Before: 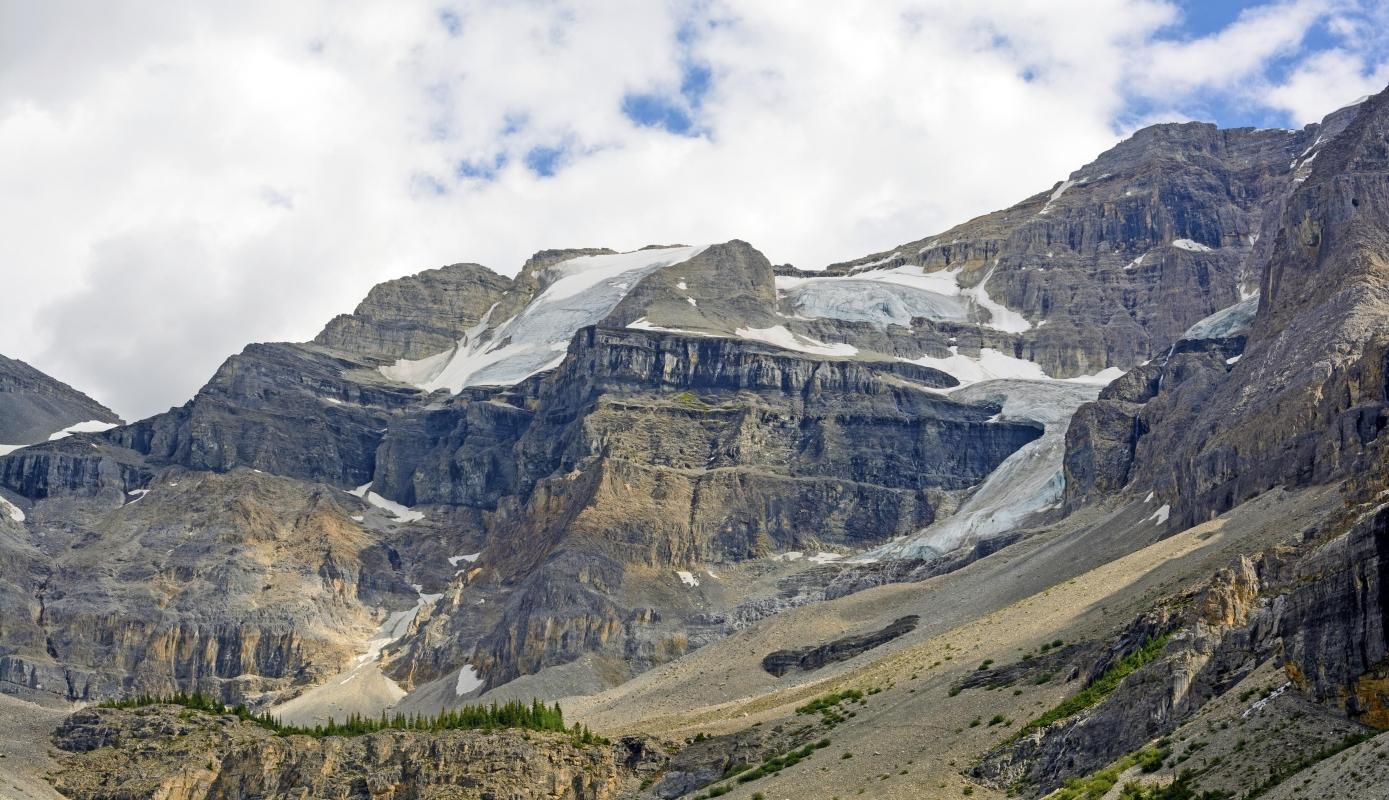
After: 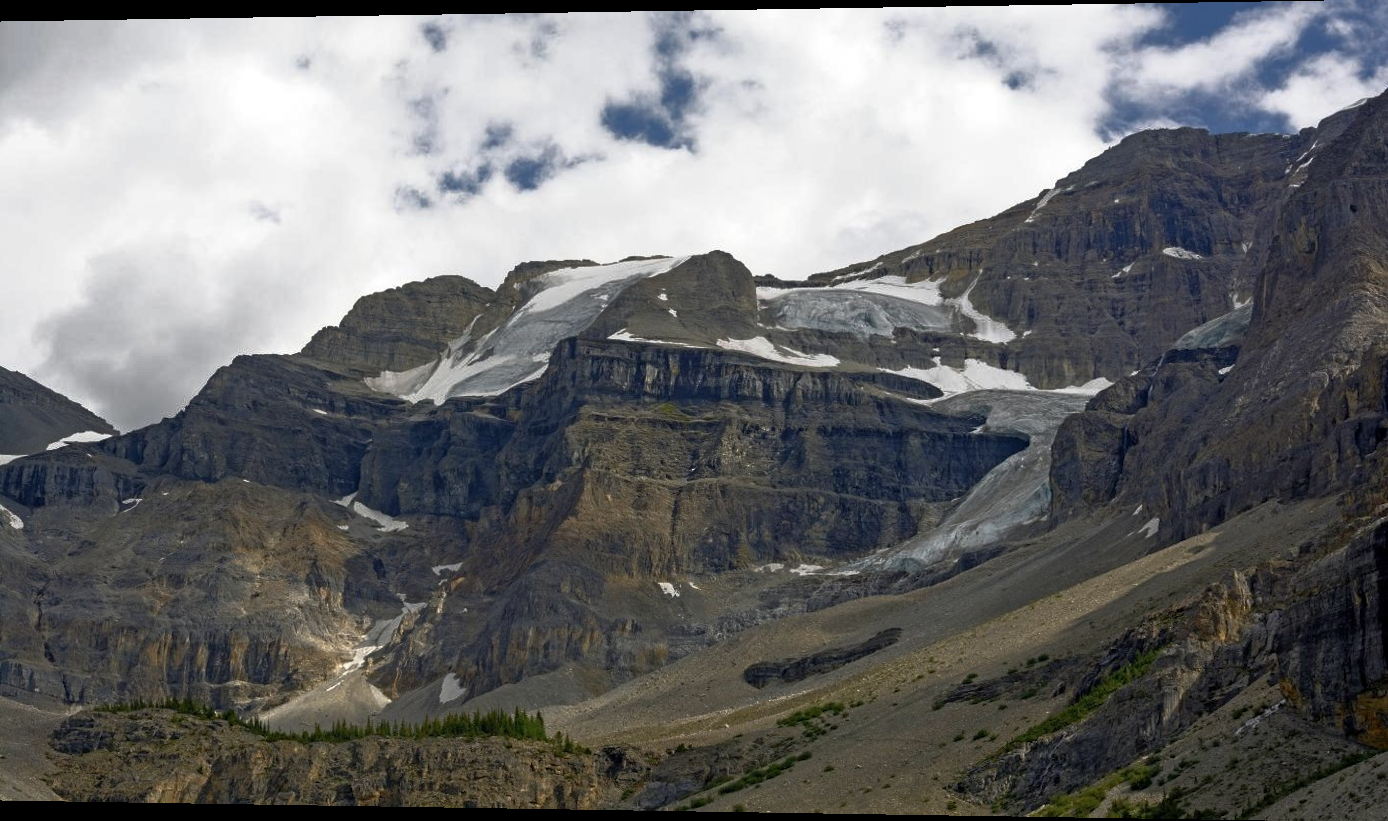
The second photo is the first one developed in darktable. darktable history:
rotate and perspective: lens shift (horizontal) -0.055, automatic cropping off
base curve: curves: ch0 [(0, 0) (0.564, 0.291) (0.802, 0.731) (1, 1)]
